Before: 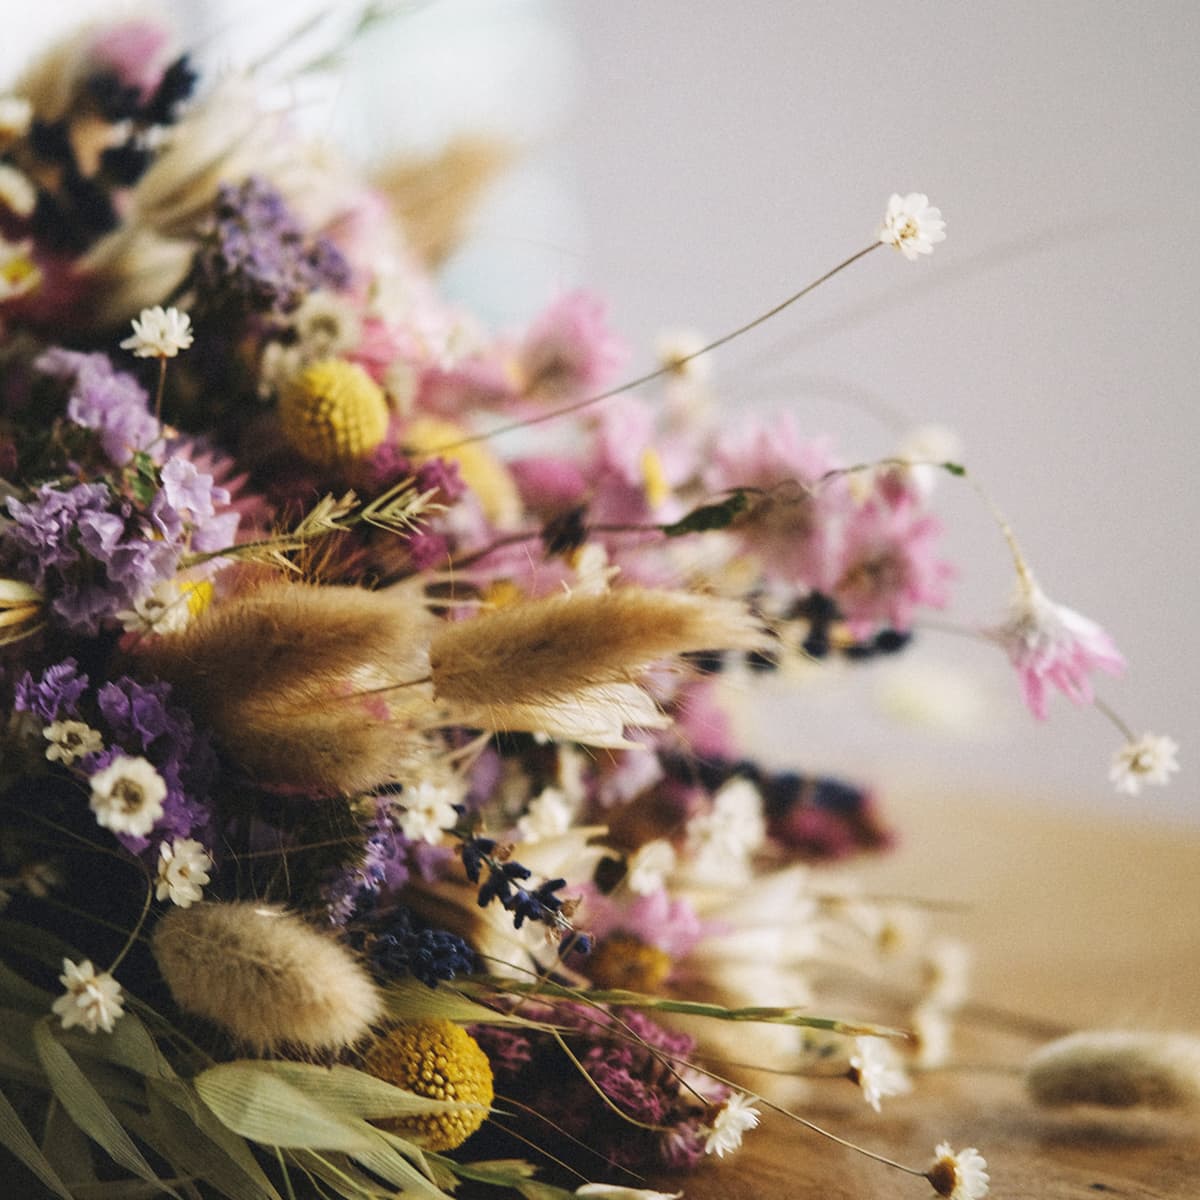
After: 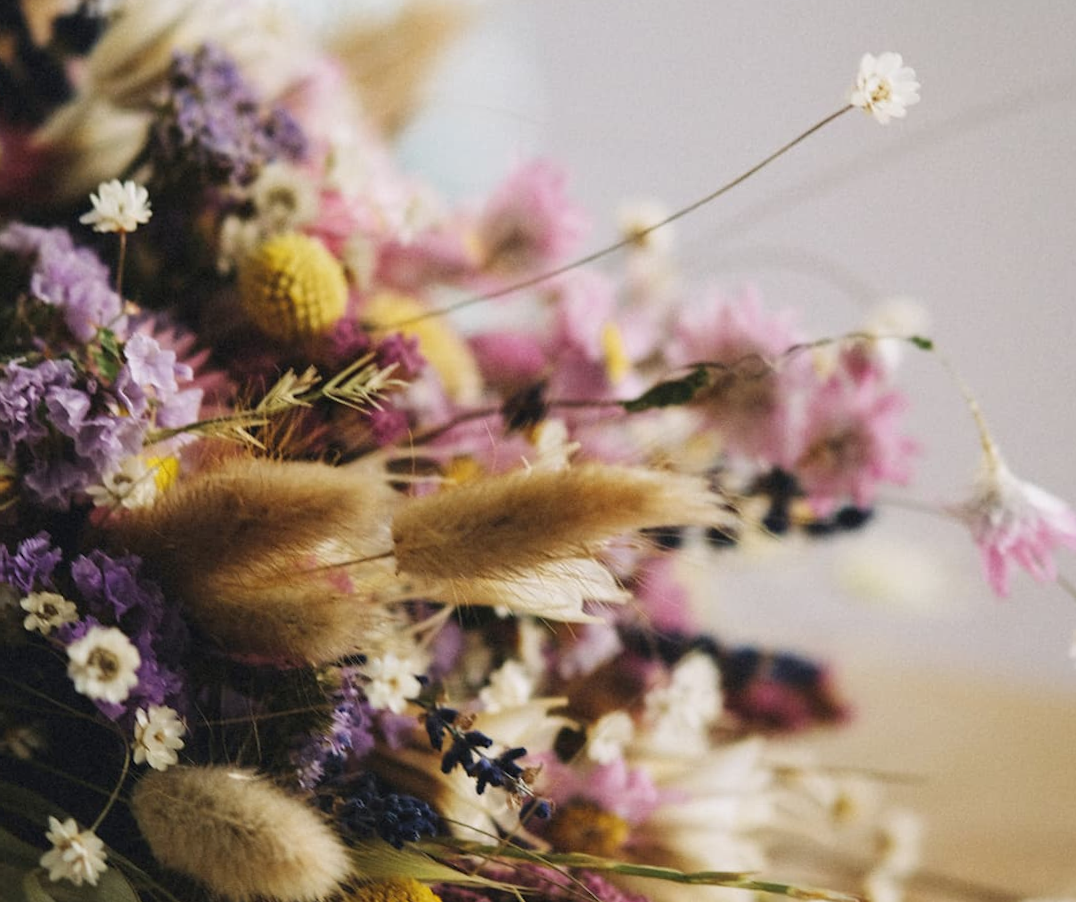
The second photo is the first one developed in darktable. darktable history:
crop and rotate: angle 0.03°, top 11.643%, right 5.651%, bottom 11.189%
rotate and perspective: rotation 0.074°, lens shift (vertical) 0.096, lens shift (horizontal) -0.041, crop left 0.043, crop right 0.952, crop top 0.024, crop bottom 0.979
exposure: black level correction 0.002, exposure -0.1 EV, compensate highlight preservation false
